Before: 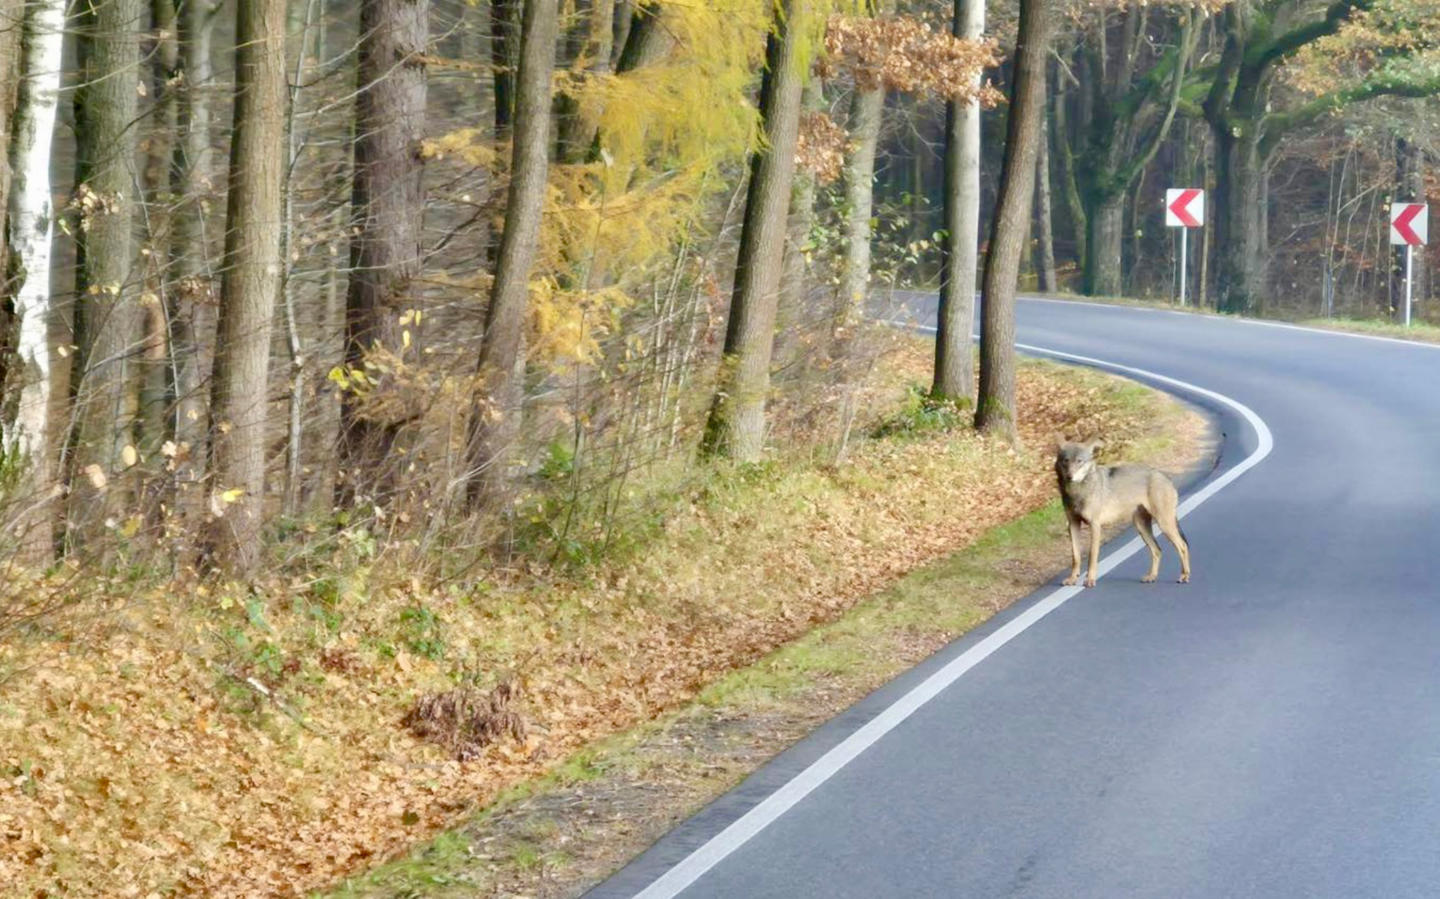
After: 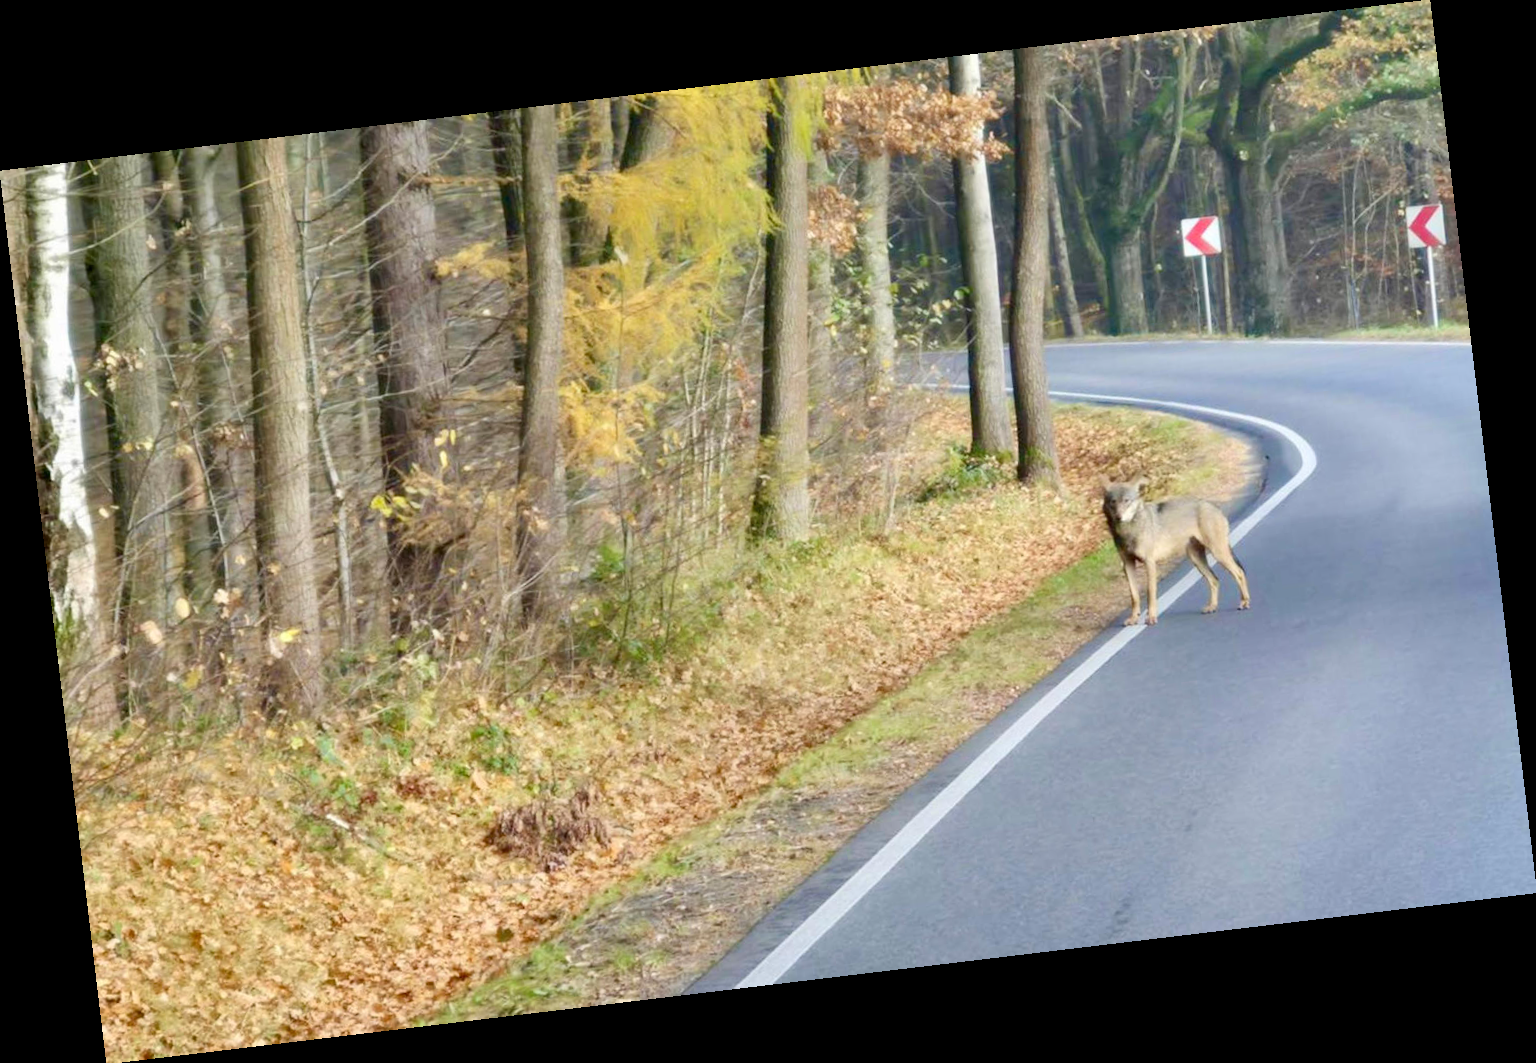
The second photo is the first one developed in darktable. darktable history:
rotate and perspective: rotation -6.83°, automatic cropping off
base curve: curves: ch0 [(0, 0) (0.472, 0.508) (1, 1)]
